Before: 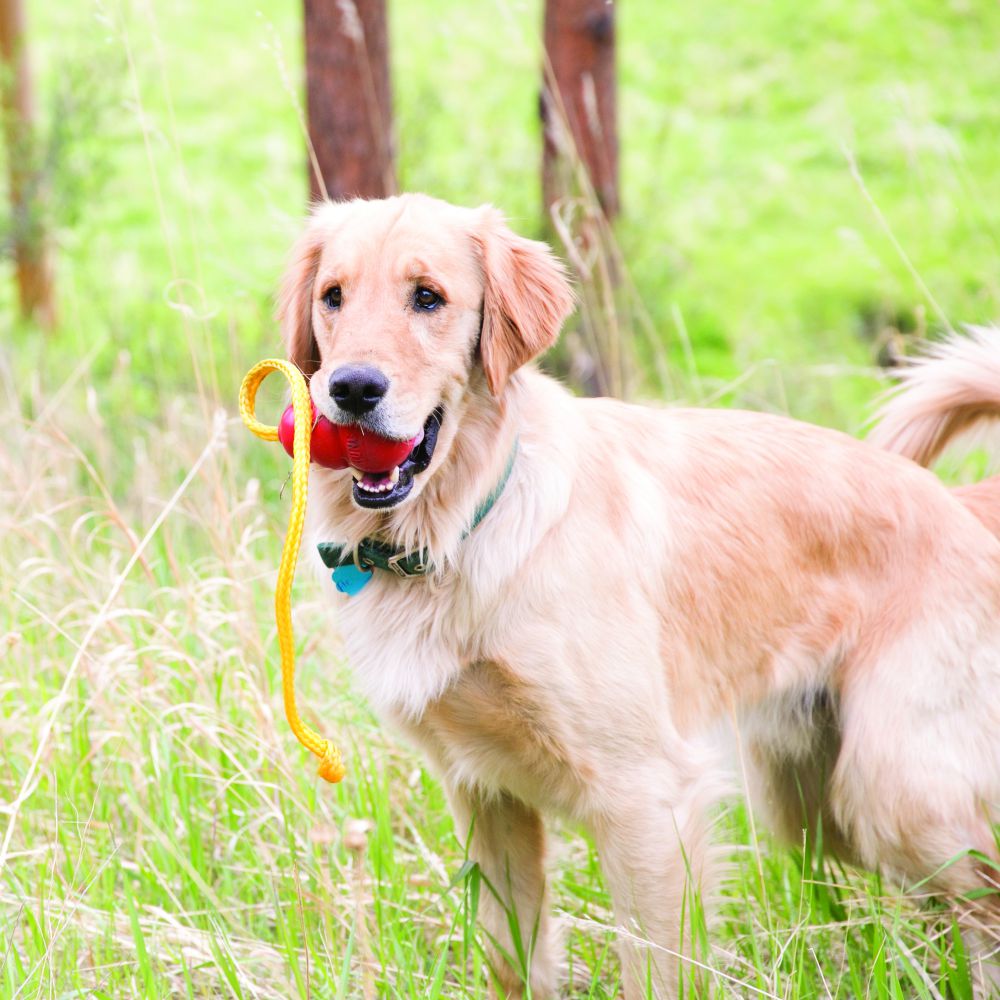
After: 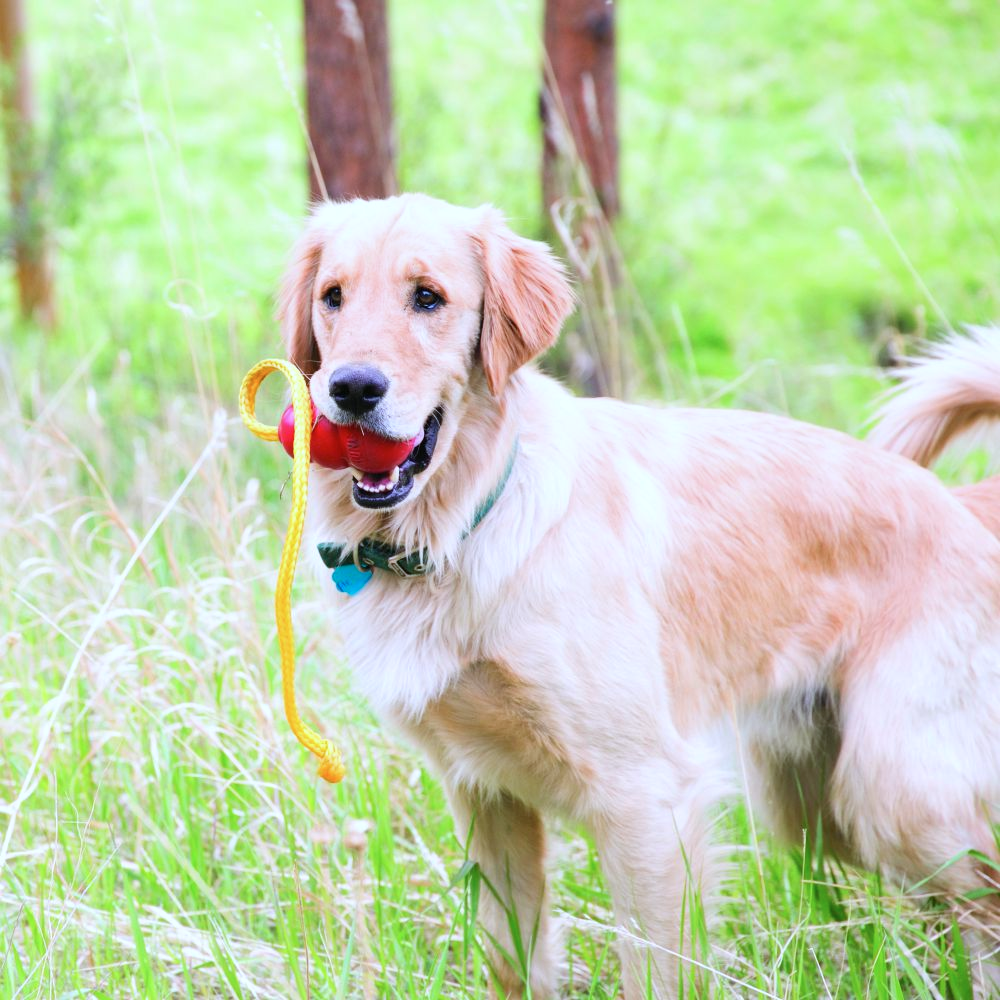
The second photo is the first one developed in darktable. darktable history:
color calibration: x 0.37, y 0.382, temperature 4302.8 K
